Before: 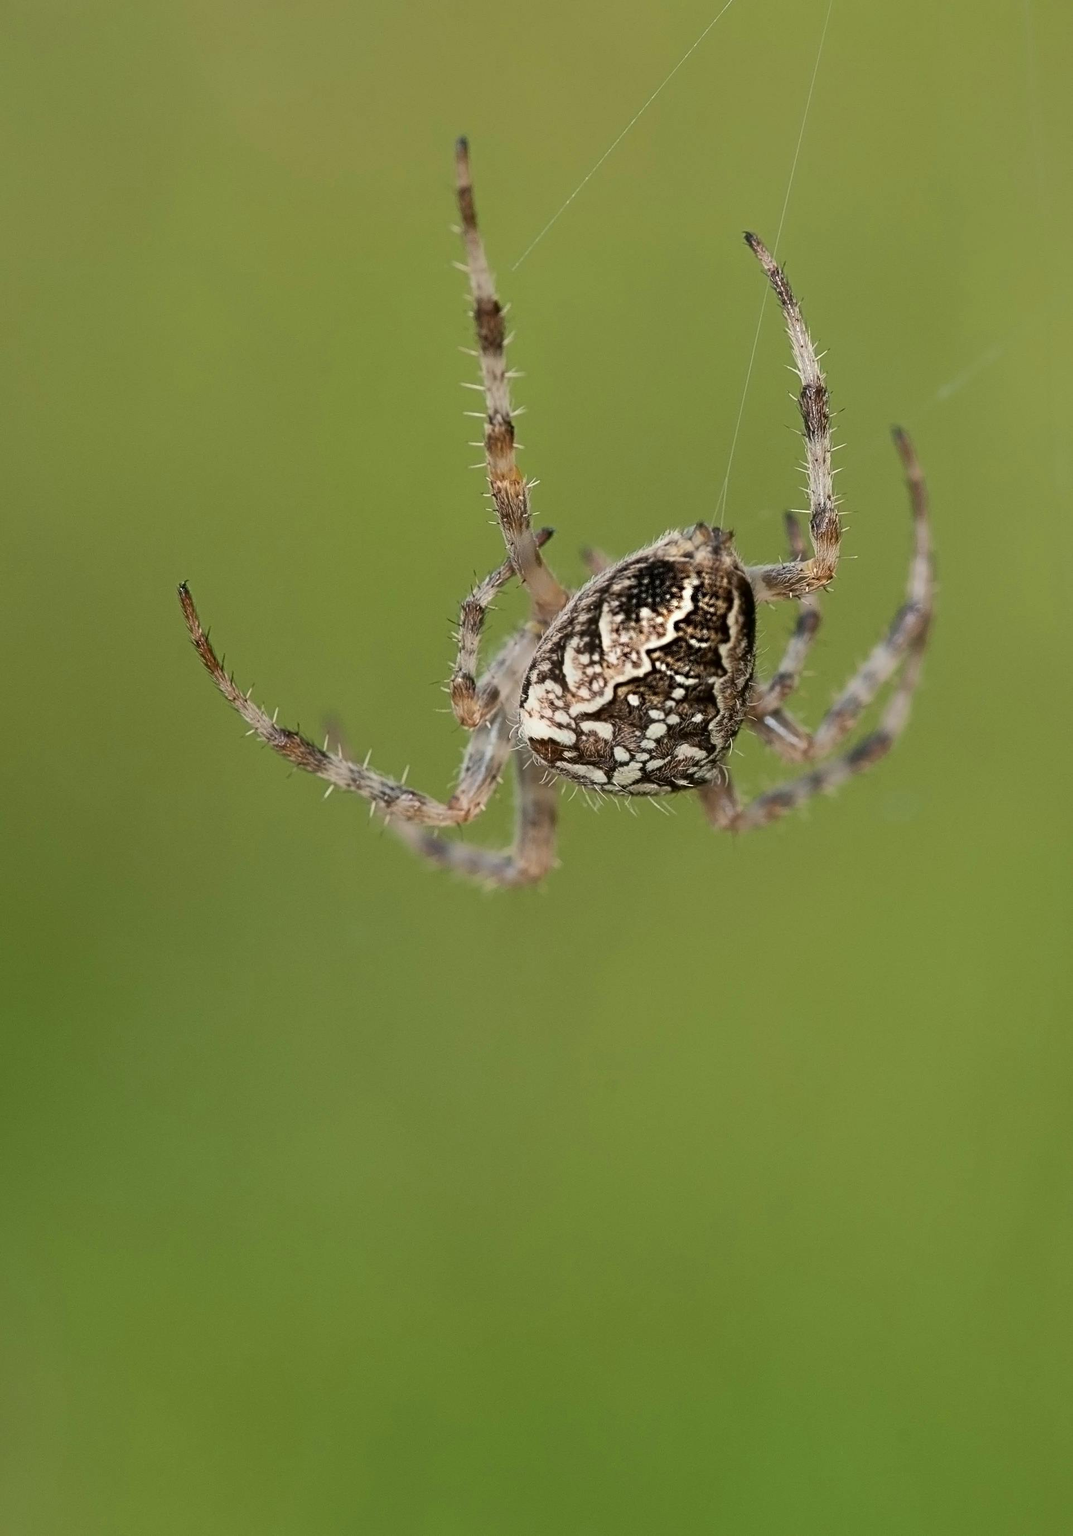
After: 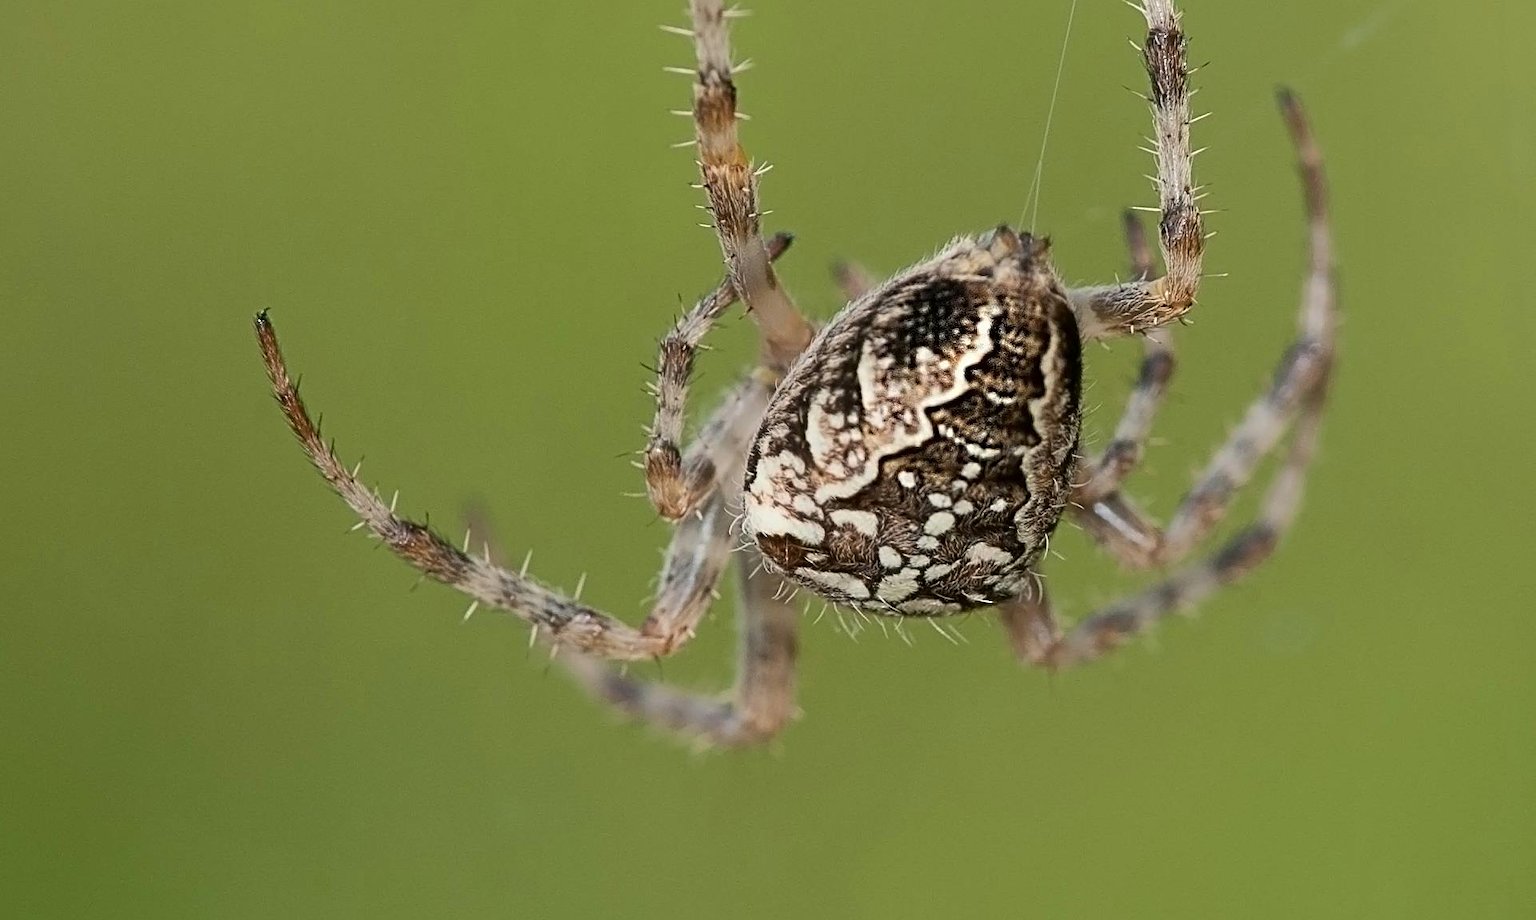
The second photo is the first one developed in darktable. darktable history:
sharpen: amount 0.2
crop and rotate: top 23.84%, bottom 34.294%
